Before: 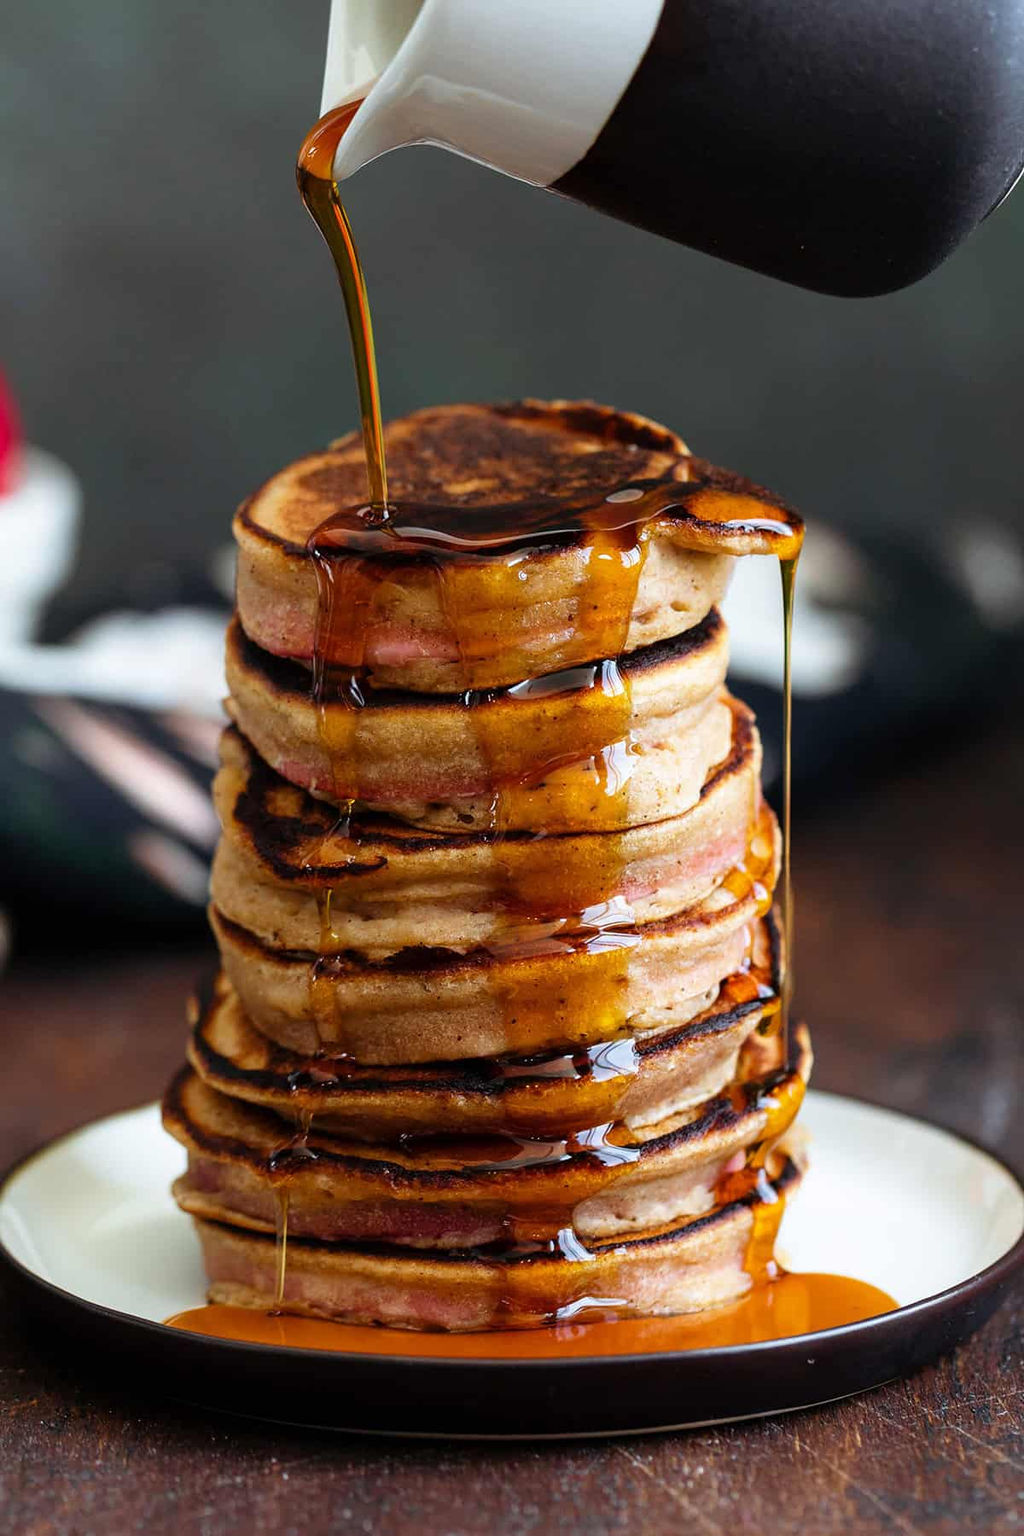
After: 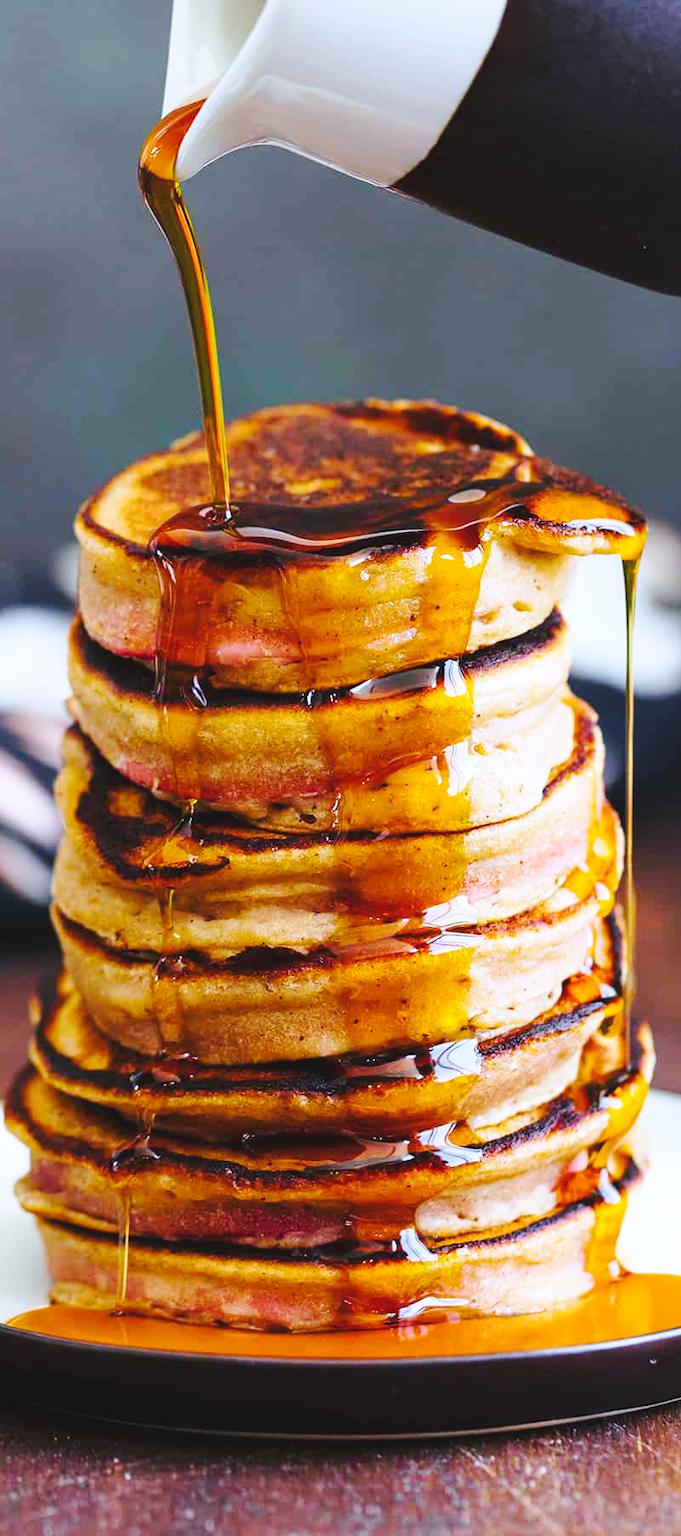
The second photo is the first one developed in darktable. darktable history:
crop: left 15.419%, right 17.914%
base curve: curves: ch0 [(0, 0.007) (0.028, 0.063) (0.121, 0.311) (0.46, 0.743) (0.859, 0.957) (1, 1)], preserve colors none
white balance: red 0.967, blue 1.119, emerald 0.756
color balance rgb: perceptual saturation grading › global saturation 20%, global vibrance 20%
